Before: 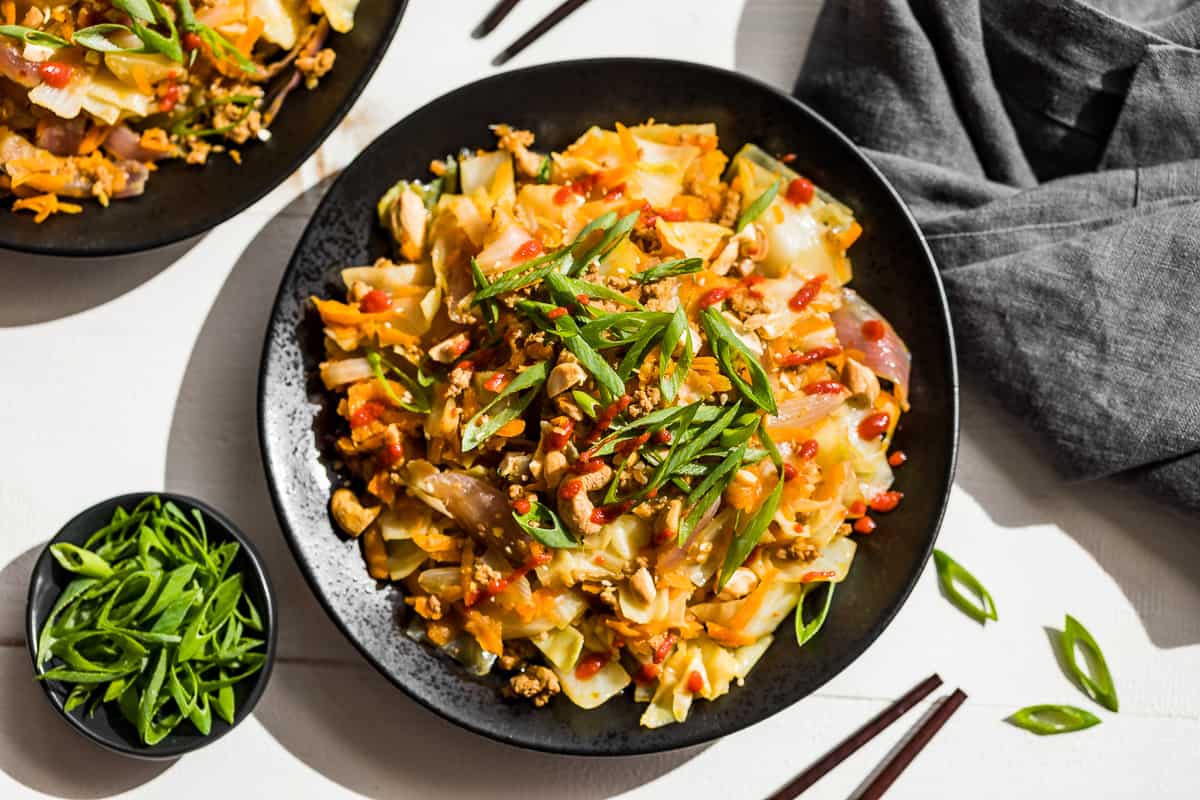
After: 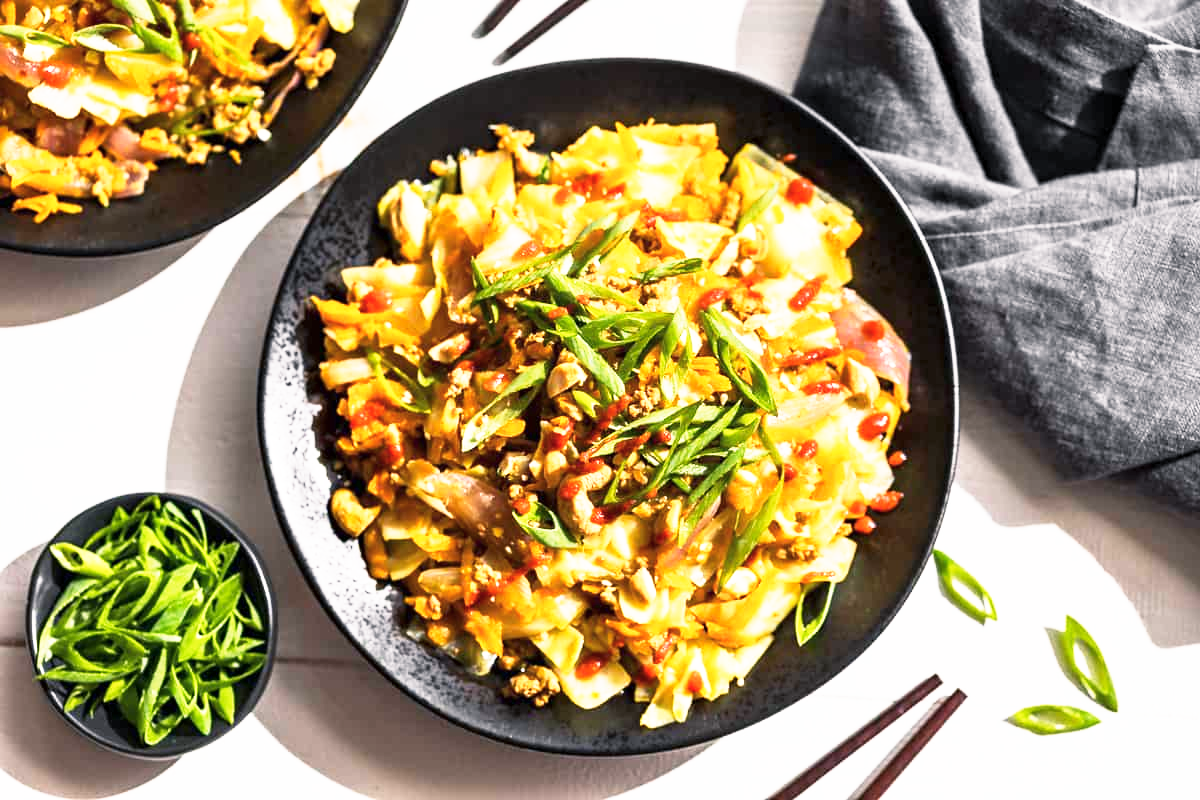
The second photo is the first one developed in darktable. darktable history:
base curve: curves: ch0 [(0, 0) (0.495, 0.917) (1, 1)], preserve colors none
color balance rgb: shadows lift › chroma 1.41%, shadows lift › hue 260°, power › chroma 0.5%, power › hue 260°, highlights gain › chroma 1%, highlights gain › hue 27°, saturation formula JzAzBz (2021)
